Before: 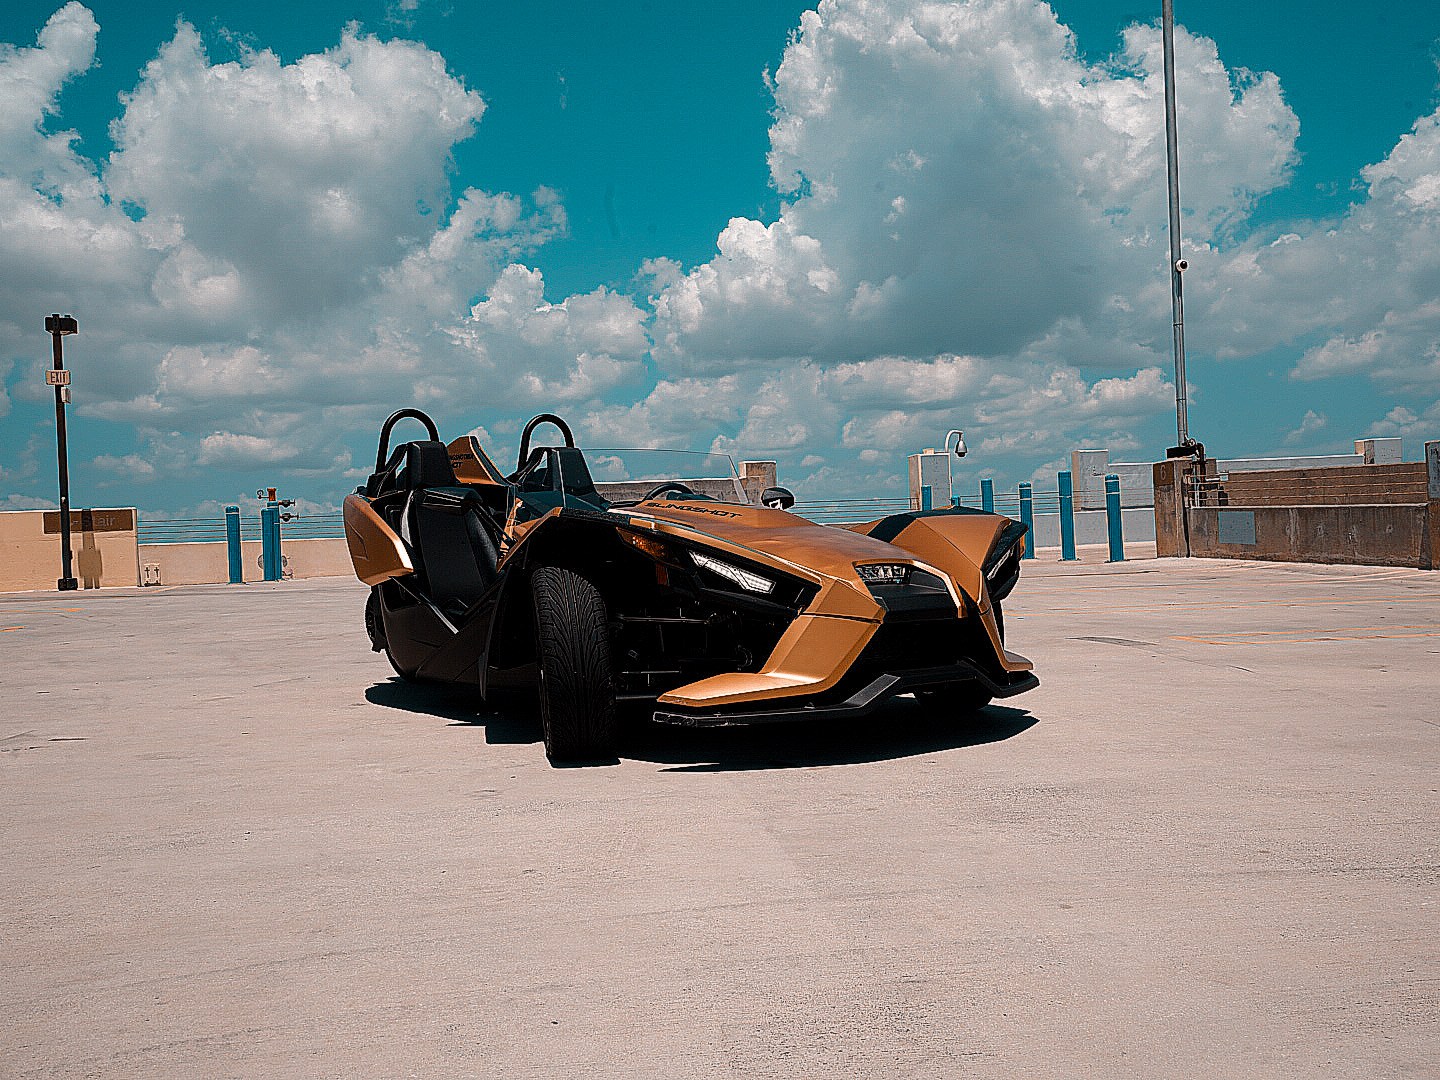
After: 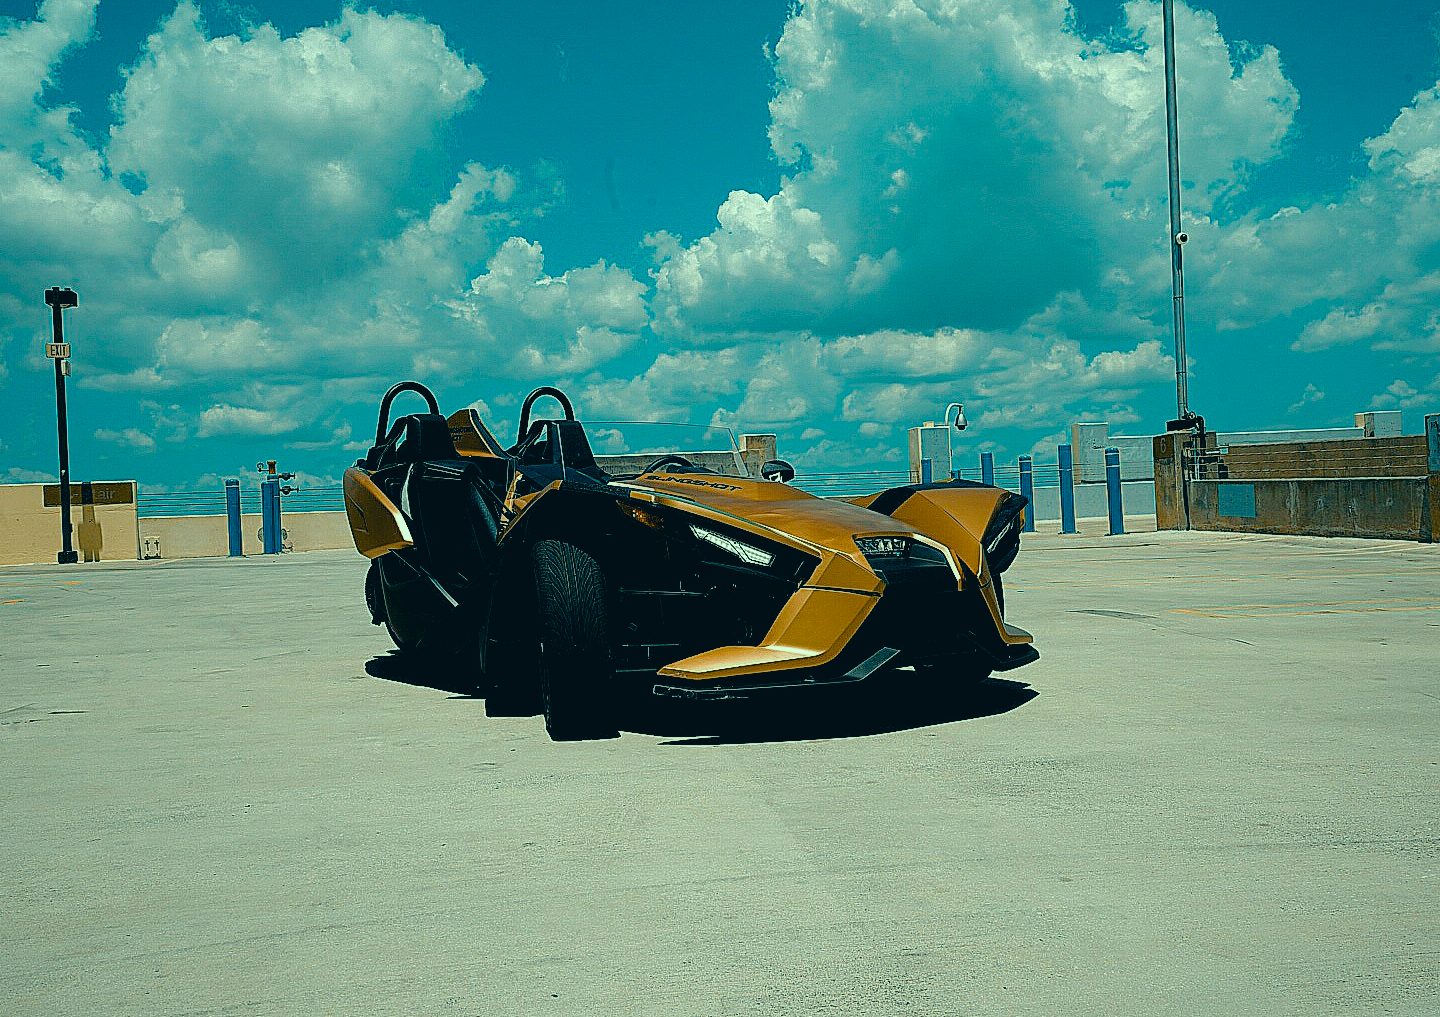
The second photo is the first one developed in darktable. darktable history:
color correction: highlights a* -19.99, highlights b* 9.79, shadows a* -20.81, shadows b* -11.39
crop and rotate: top 2.553%, bottom 3.272%
color balance rgb: global offset › luminance -0.867%, perceptual saturation grading › global saturation 20%, perceptual saturation grading › highlights -25.099%, perceptual saturation grading › shadows 24.813%, global vibrance 20%
tone equalizer: -7 EV 0.193 EV, -6 EV 0.127 EV, -5 EV 0.075 EV, -4 EV 0.059 EV, -2 EV -0.025 EV, -1 EV -0.038 EV, +0 EV -0.081 EV, edges refinement/feathering 500, mask exposure compensation -1.57 EV, preserve details no
